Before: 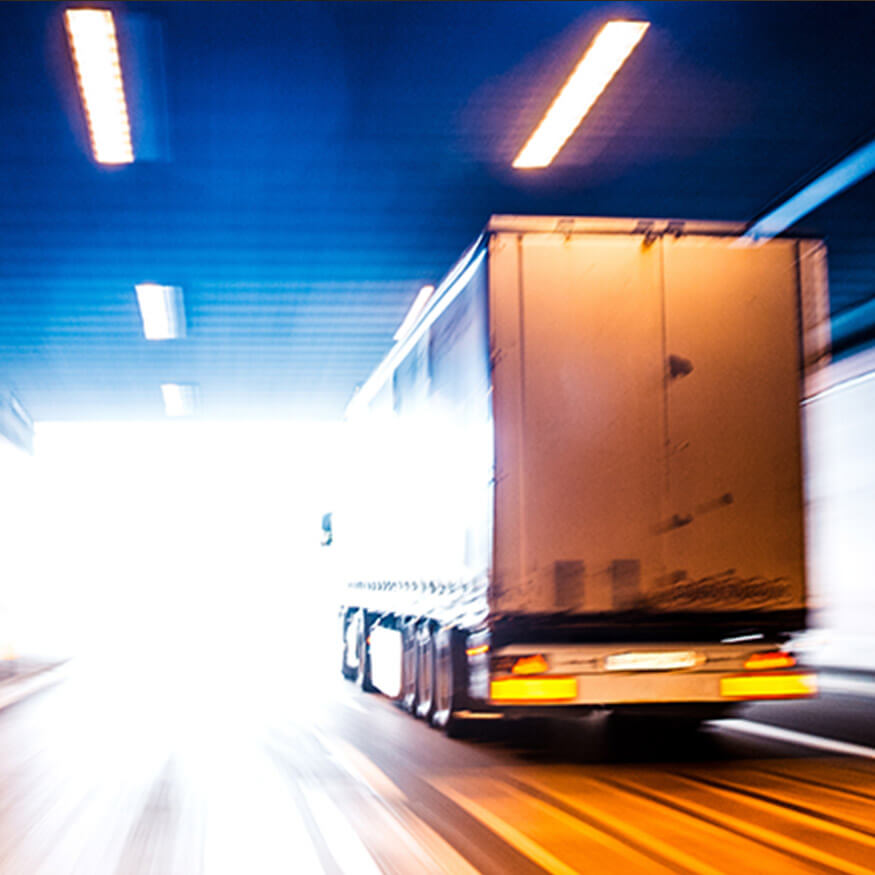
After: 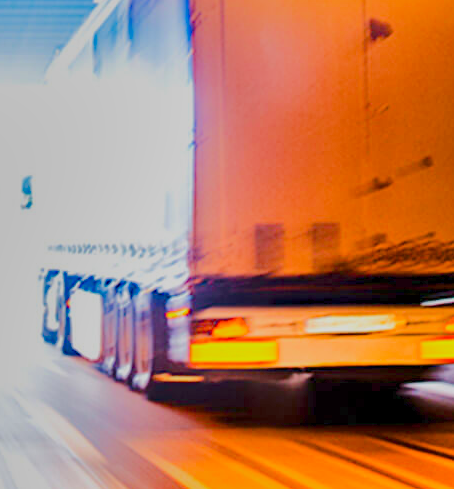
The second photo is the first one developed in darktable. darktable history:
tone equalizer: -7 EV 0.146 EV, -6 EV 0.634 EV, -5 EV 1.15 EV, -4 EV 1.29 EV, -3 EV 1.17 EV, -2 EV 0.6 EV, -1 EV 0.162 EV, edges refinement/feathering 500, mask exposure compensation -1.57 EV, preserve details no
contrast brightness saturation: saturation -0.023
shadows and highlights: shadows 61.25, highlights -60.49, highlights color adjustment 56.03%, soften with gaussian
crop: left 34.377%, top 38.618%, right 13.67%, bottom 5.439%
exposure: exposure 0.203 EV, compensate exposure bias true, compensate highlight preservation false
color balance rgb: shadows lift › hue 85.26°, linear chroma grading › global chroma 9.127%, perceptual saturation grading › global saturation 34.926%, perceptual saturation grading › highlights -24.803%, perceptual saturation grading › shadows 49.666%, contrast -29.495%
